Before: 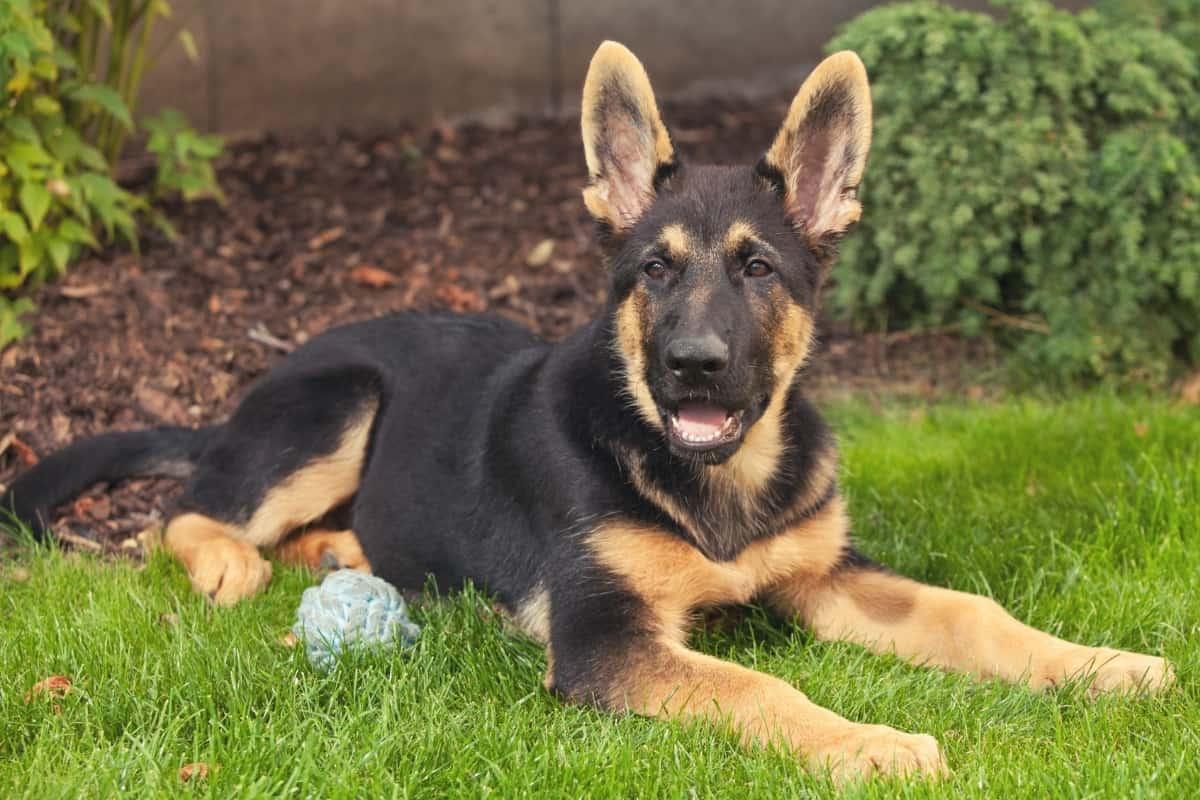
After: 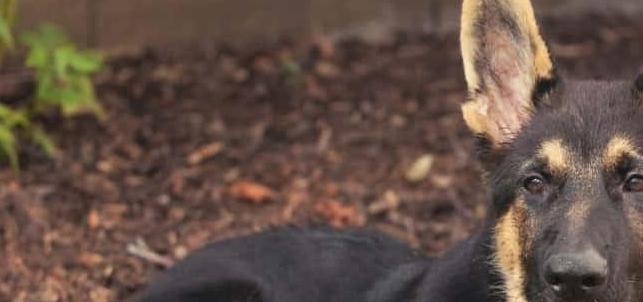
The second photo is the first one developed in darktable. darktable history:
crop: left 10.121%, top 10.631%, right 36.218%, bottom 51.526%
white balance: emerald 1
